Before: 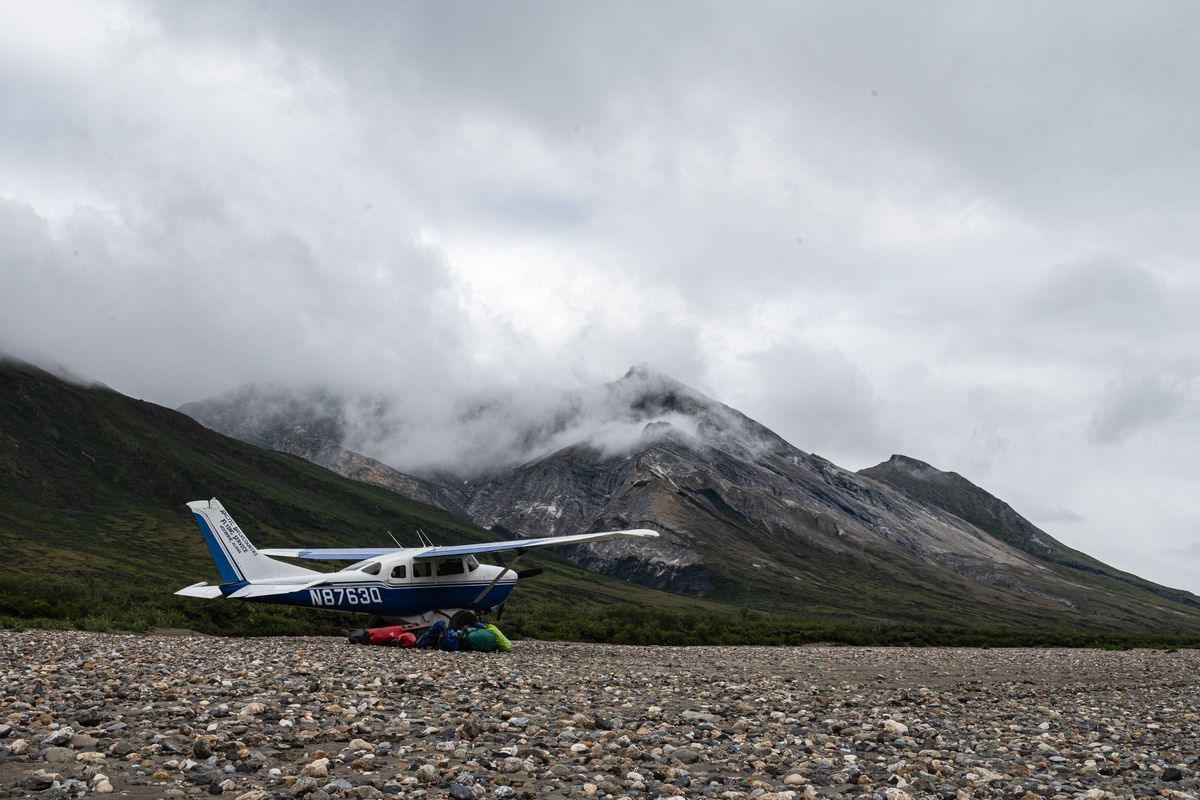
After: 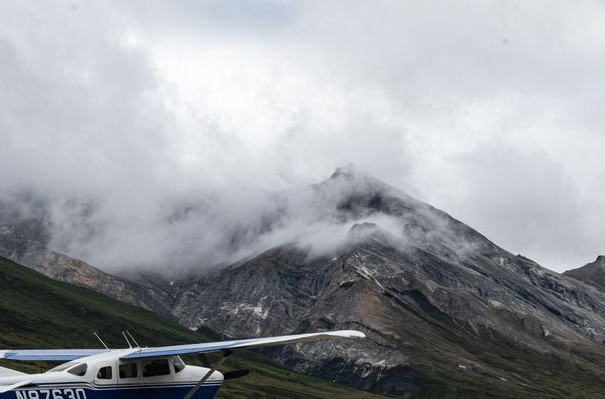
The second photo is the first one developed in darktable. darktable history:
crop: left 24.533%, top 24.998%, right 25.031%, bottom 25.004%
